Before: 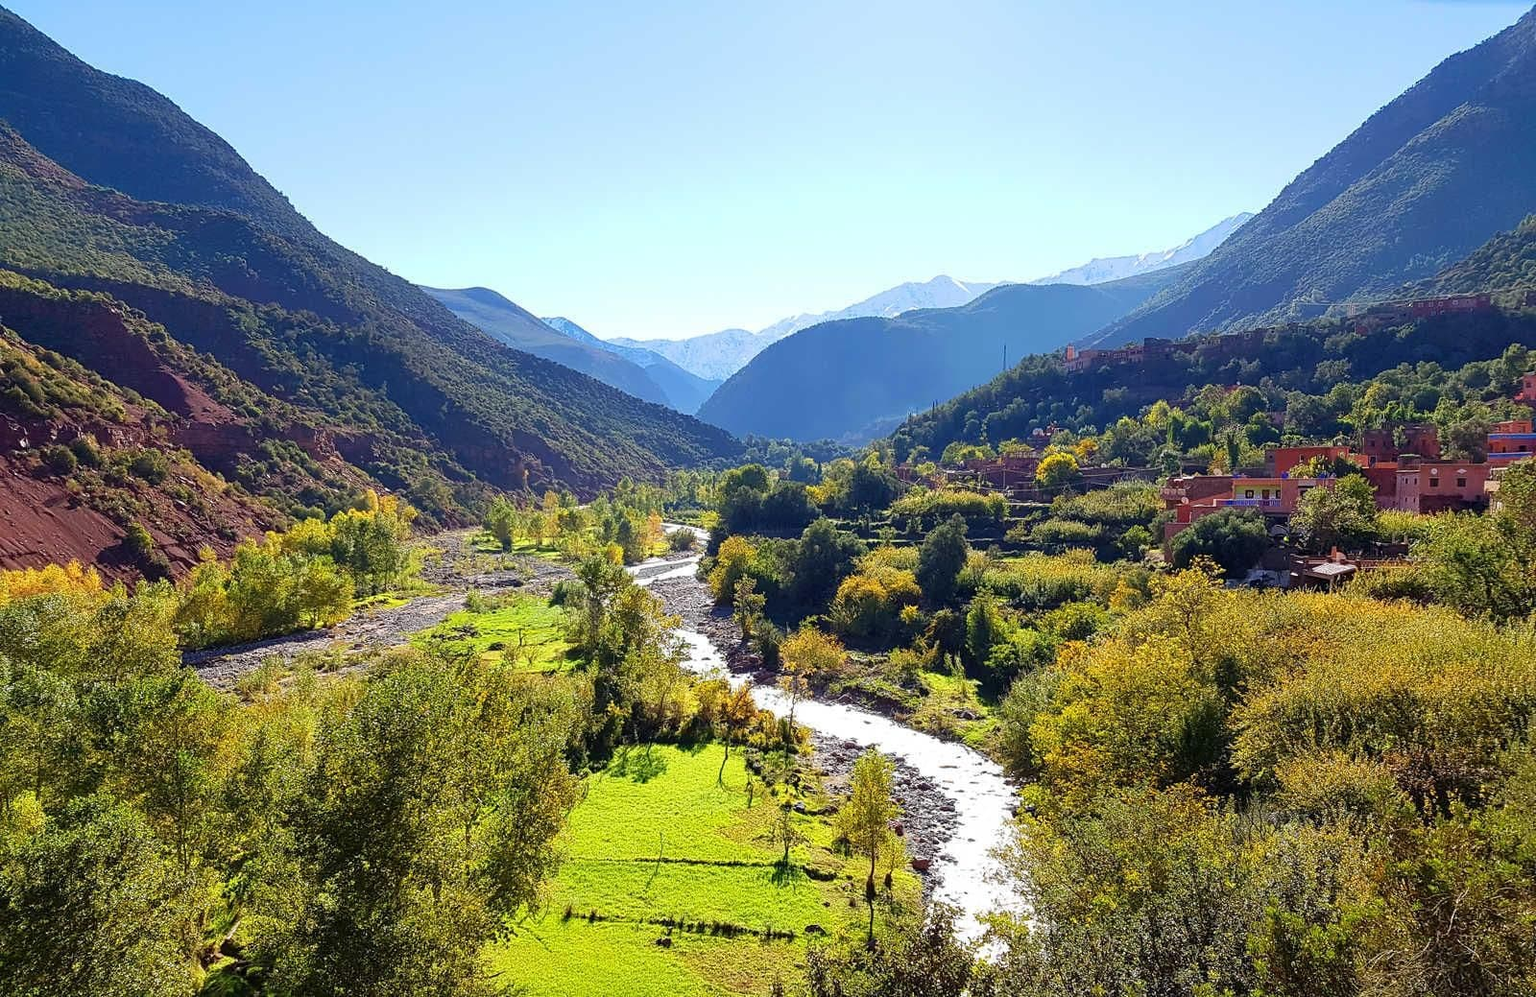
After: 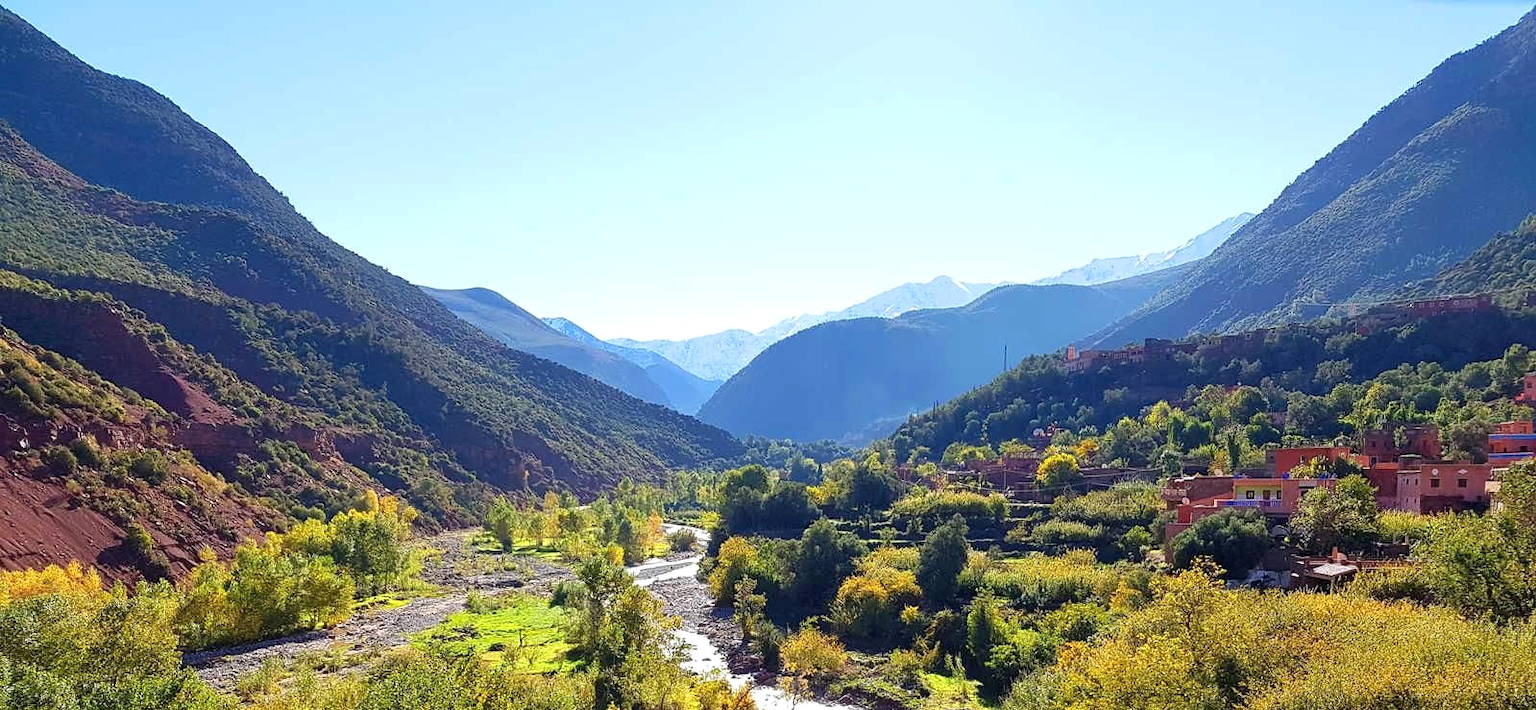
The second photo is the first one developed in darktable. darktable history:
exposure: exposure 0.211 EV, compensate exposure bias true, compensate highlight preservation false
crop: right 0.001%, bottom 28.683%
